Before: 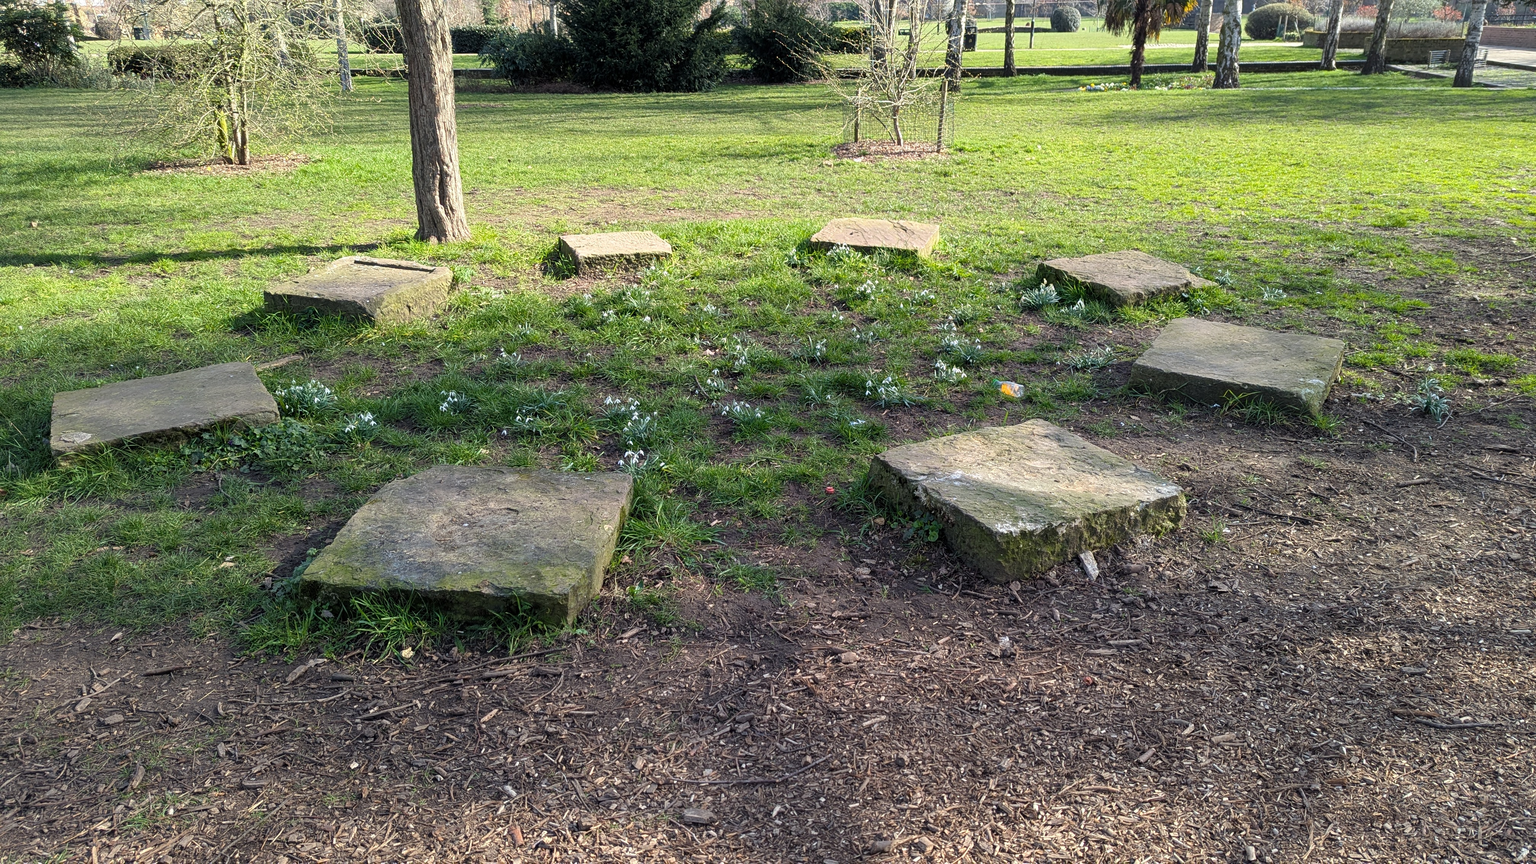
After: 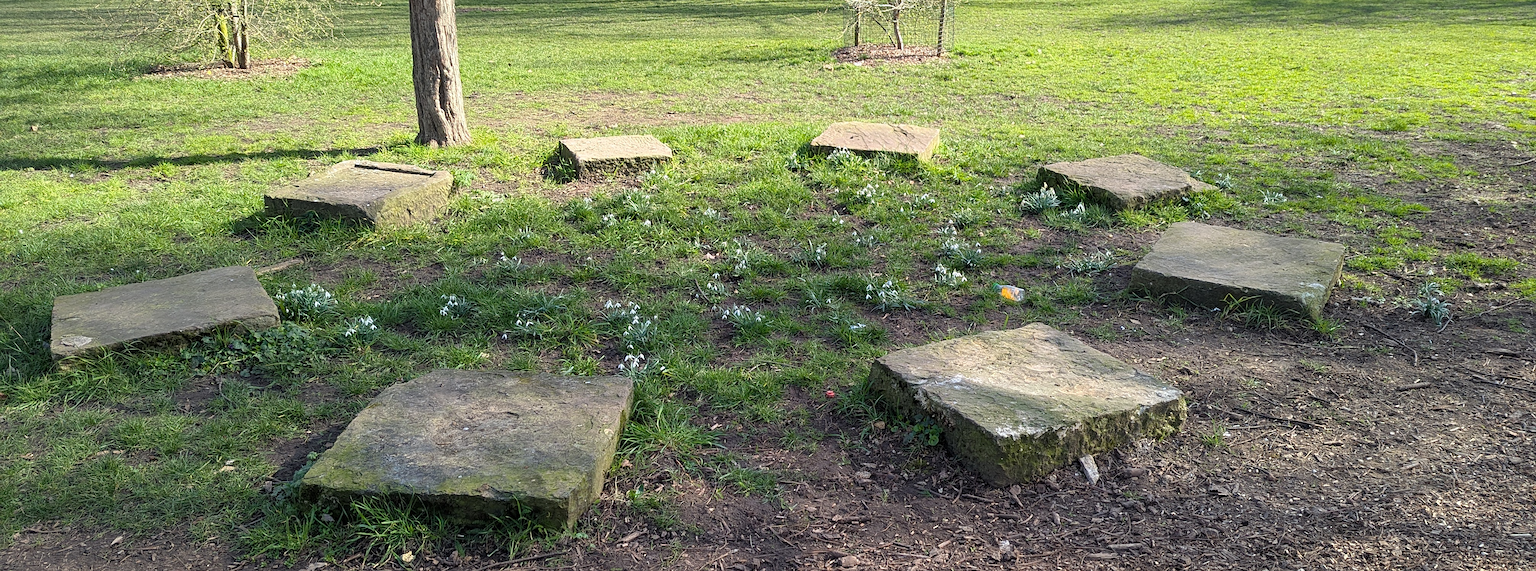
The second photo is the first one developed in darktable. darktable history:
crop: top 11.156%, bottom 22.619%
sharpen: amount 0.215
